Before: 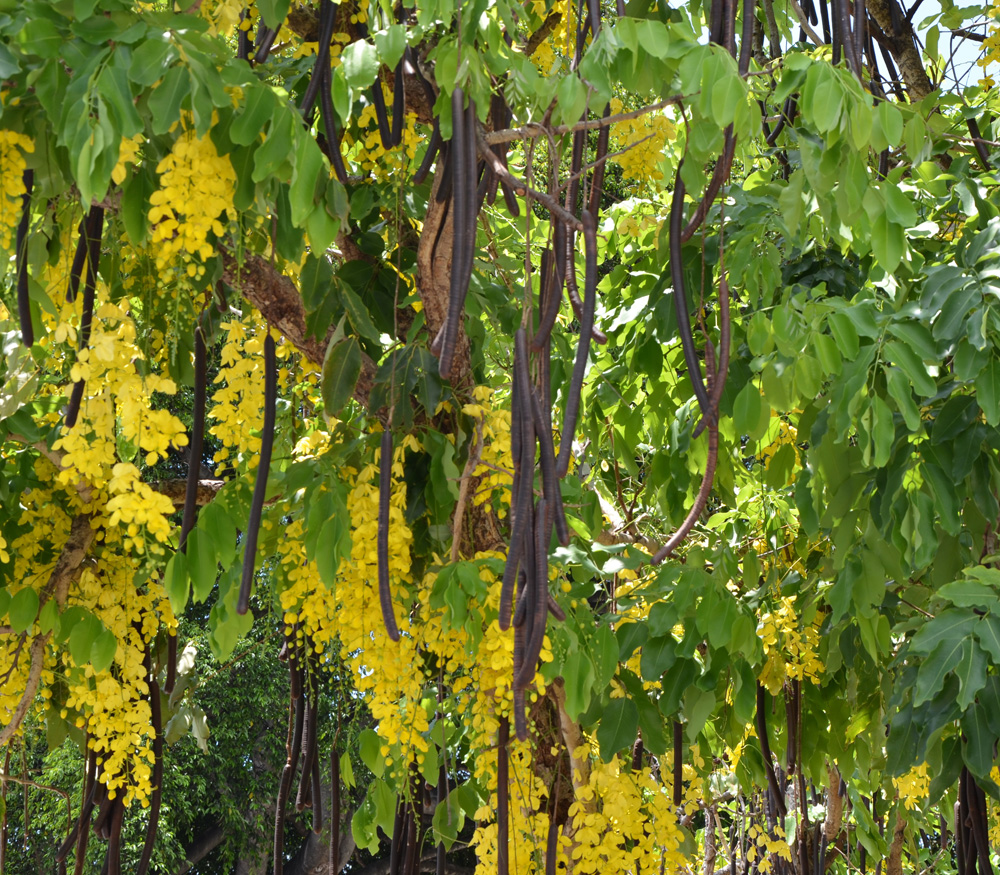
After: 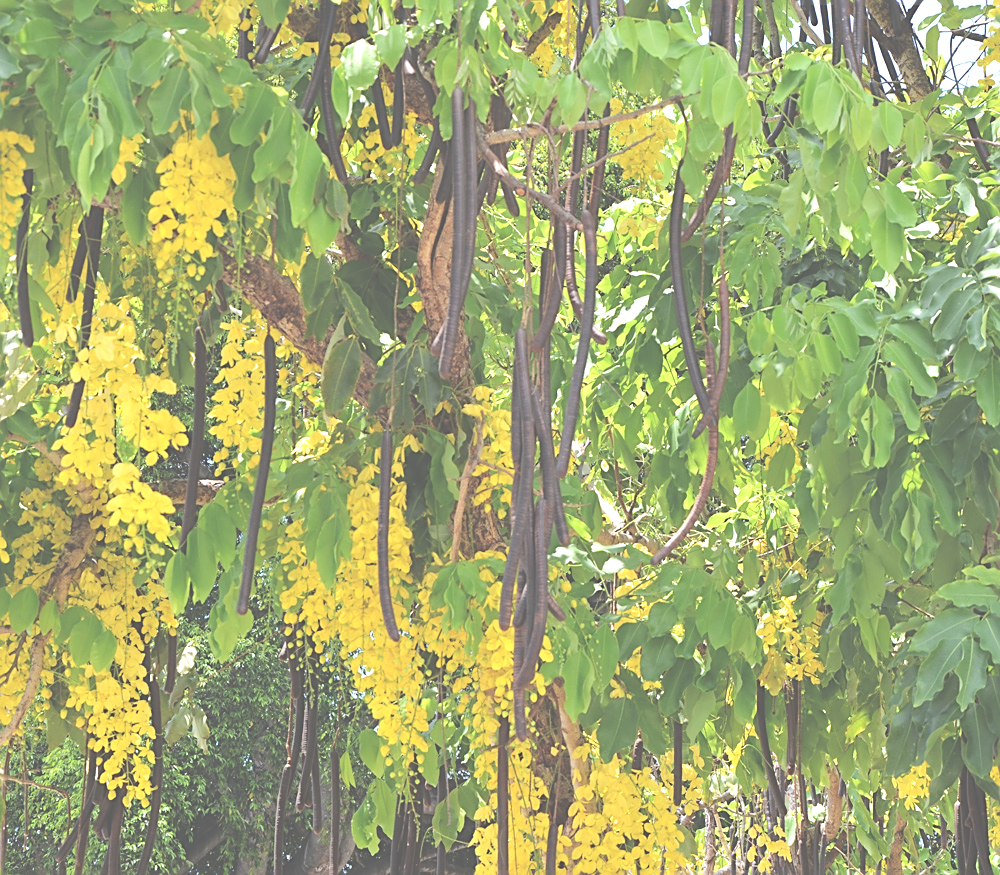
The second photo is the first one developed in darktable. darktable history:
exposure: black level correction -0.071, exposure 0.503 EV, compensate highlight preservation false
sharpen: on, module defaults
tone curve: curves: ch0 [(0, 0) (0.071, 0.047) (0.266, 0.26) (0.483, 0.554) (0.753, 0.811) (1, 0.983)]; ch1 [(0, 0) (0.346, 0.307) (0.408, 0.387) (0.463, 0.465) (0.482, 0.493) (0.502, 0.499) (0.517, 0.502) (0.55, 0.548) (0.597, 0.61) (0.651, 0.698) (1, 1)]; ch2 [(0, 0) (0.346, 0.34) (0.434, 0.46) (0.485, 0.494) (0.5, 0.498) (0.517, 0.506) (0.526, 0.545) (0.583, 0.61) (0.625, 0.659) (1, 1)], color space Lab, linked channels, preserve colors none
